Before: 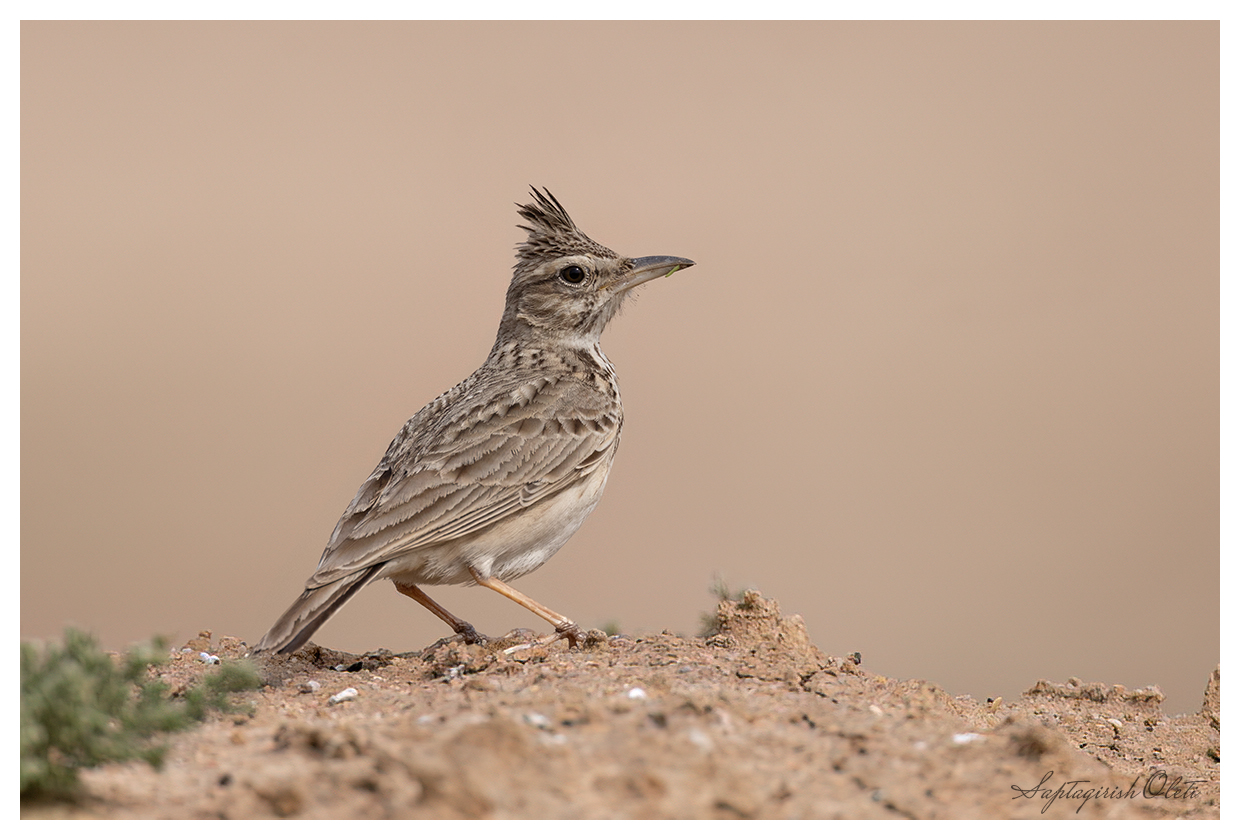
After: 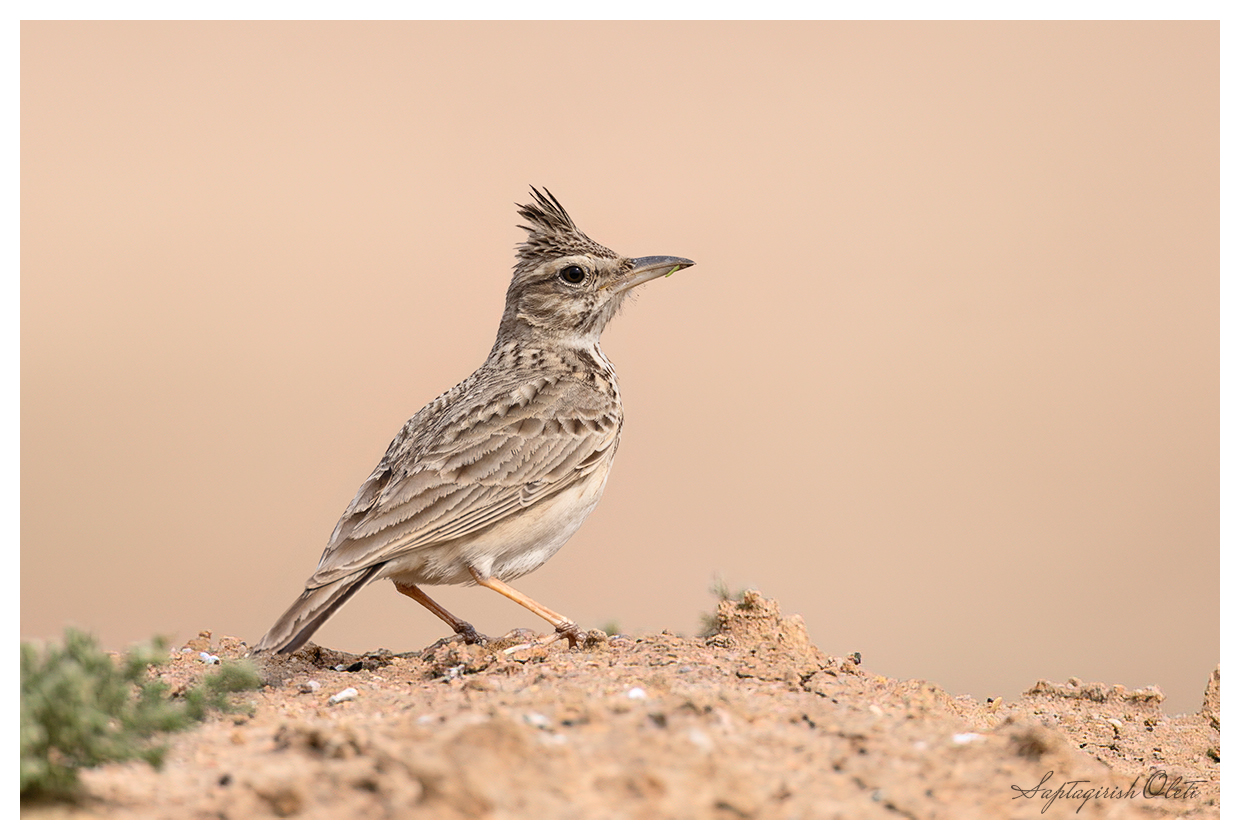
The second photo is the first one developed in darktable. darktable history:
contrast brightness saturation: contrast 0.199, brightness 0.168, saturation 0.229
